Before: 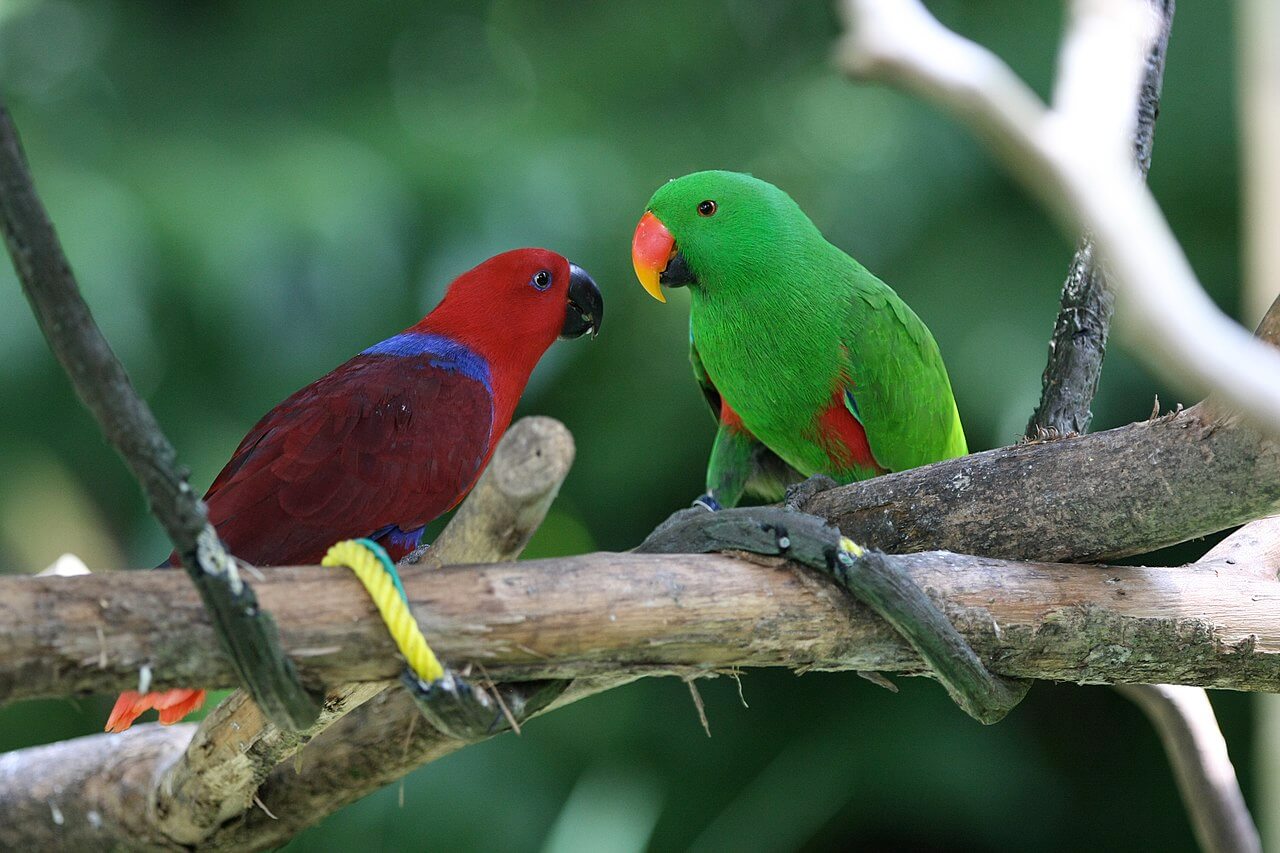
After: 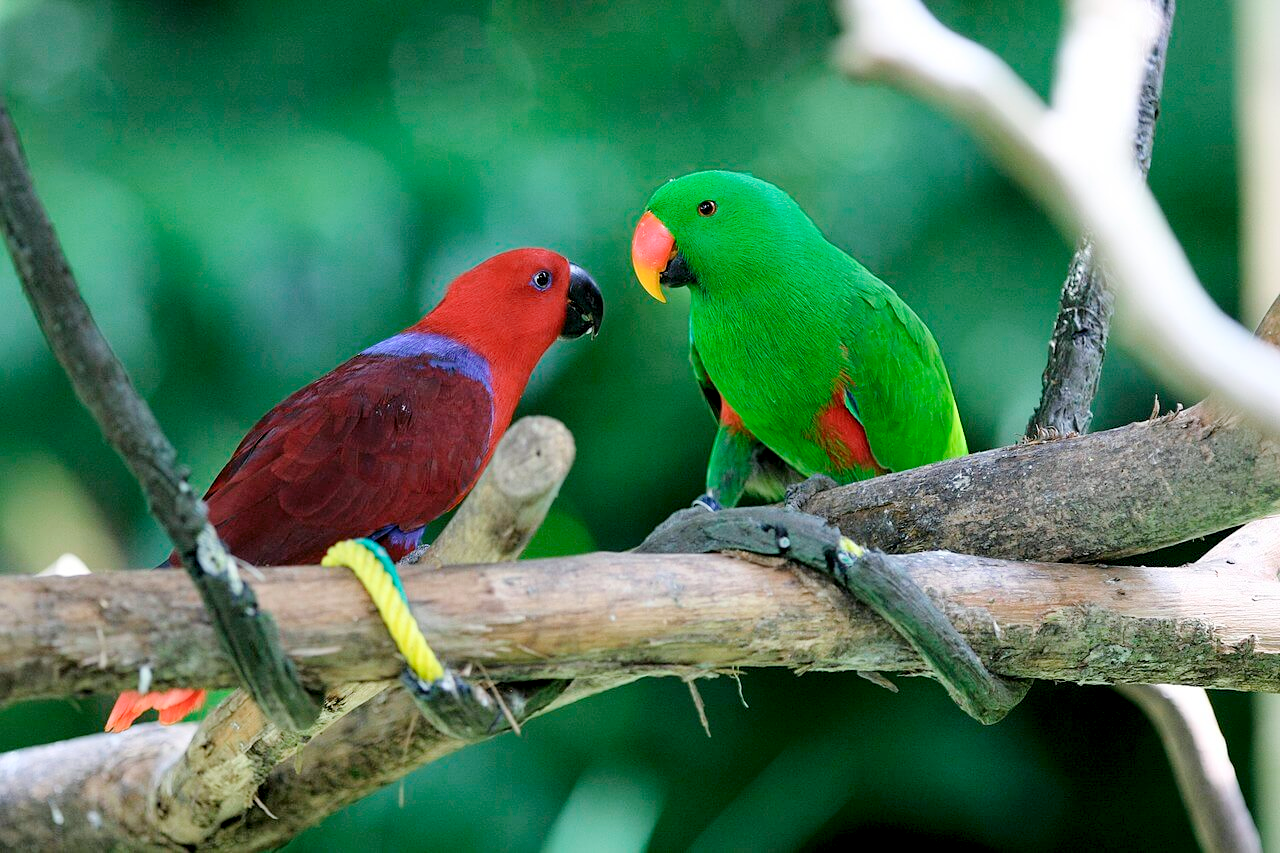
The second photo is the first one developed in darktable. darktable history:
tone curve: curves: ch0 [(0, 0) (0.003, 0.004) (0.011, 0.015) (0.025, 0.033) (0.044, 0.058) (0.069, 0.091) (0.1, 0.131) (0.136, 0.179) (0.177, 0.233) (0.224, 0.296) (0.277, 0.364) (0.335, 0.434) (0.399, 0.511) (0.468, 0.584) (0.543, 0.656) (0.623, 0.729) (0.709, 0.799) (0.801, 0.874) (0.898, 0.936) (1, 1)], preserve colors none
color look up table: target L [63.81, 45.09, 32.9, 100, 80.65, 72.43, 63.48, 57.86, 53.36, 42.88, 46.89, 39.02, 26.79, 70.96, 58.83, 50.59, 50.1, 24.89, 23.46, 8.003, 63.4, 48.42, 42.67, 26.97, 0 ×25], target a [-24.39, -42.34, -12.78, -0.001, 0.271, 5.472, 25.32, 24.26, 45.76, -0.299, 55.7, 56.42, 15.07, -0.204, -0.338, 9.839, 56.17, 27.79, 14.5, -0.003, -36.46, -24.4, -3.503, -0.181, 0 ×25], target b [60.3, 34.69, 24.5, 0.012, 1.088, 80.37, 69.09, 17.83, 56.74, 0.1, 19.55, 30.08, 17.45, -1.187, -1.419, -28.95, -14.98, -18.92, -52.25, -0.022, -3.512, -32.37, -28.2, -1.036, 0 ×25], num patches 24
